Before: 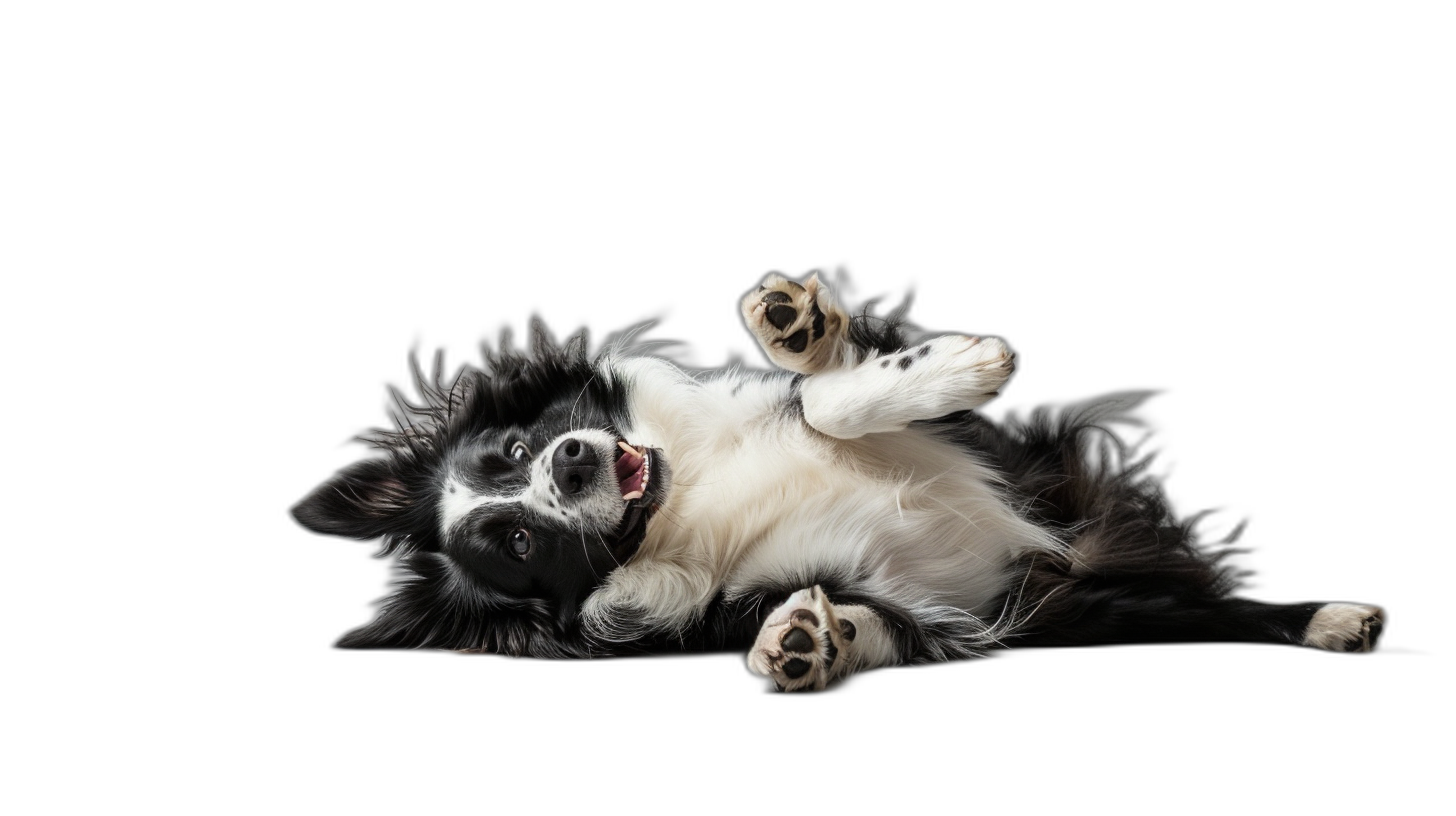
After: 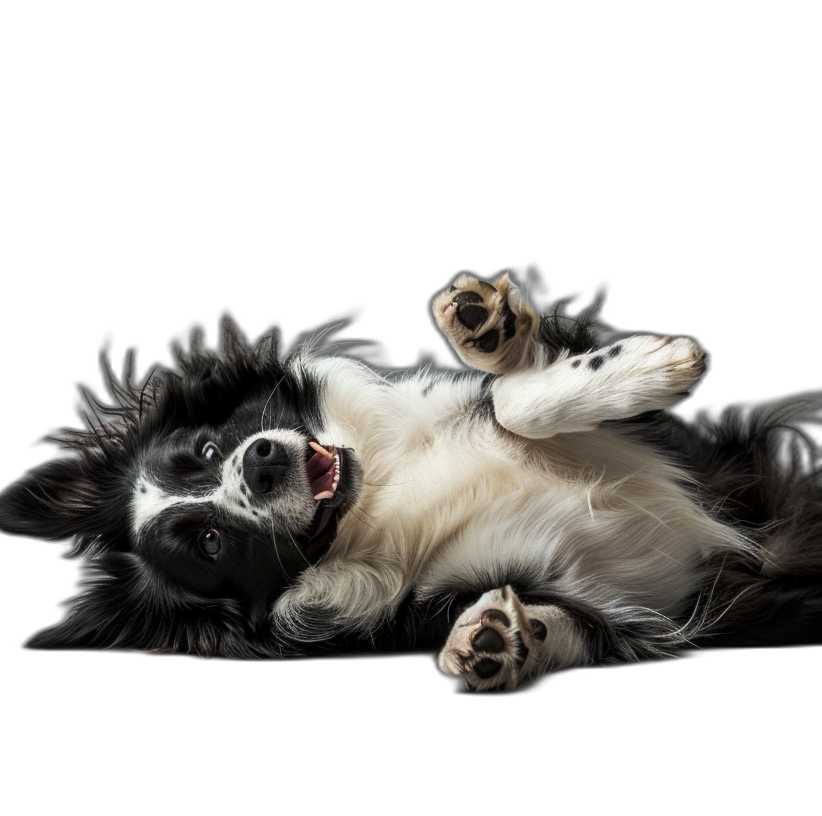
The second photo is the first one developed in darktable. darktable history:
local contrast: highlights 102%, shadows 98%, detail 119%, midtone range 0.2
tone curve: curves: ch0 [(0, 0) (0.536, 0.402) (1, 1)], preserve colors none
crop: left 21.273%, right 22.223%
